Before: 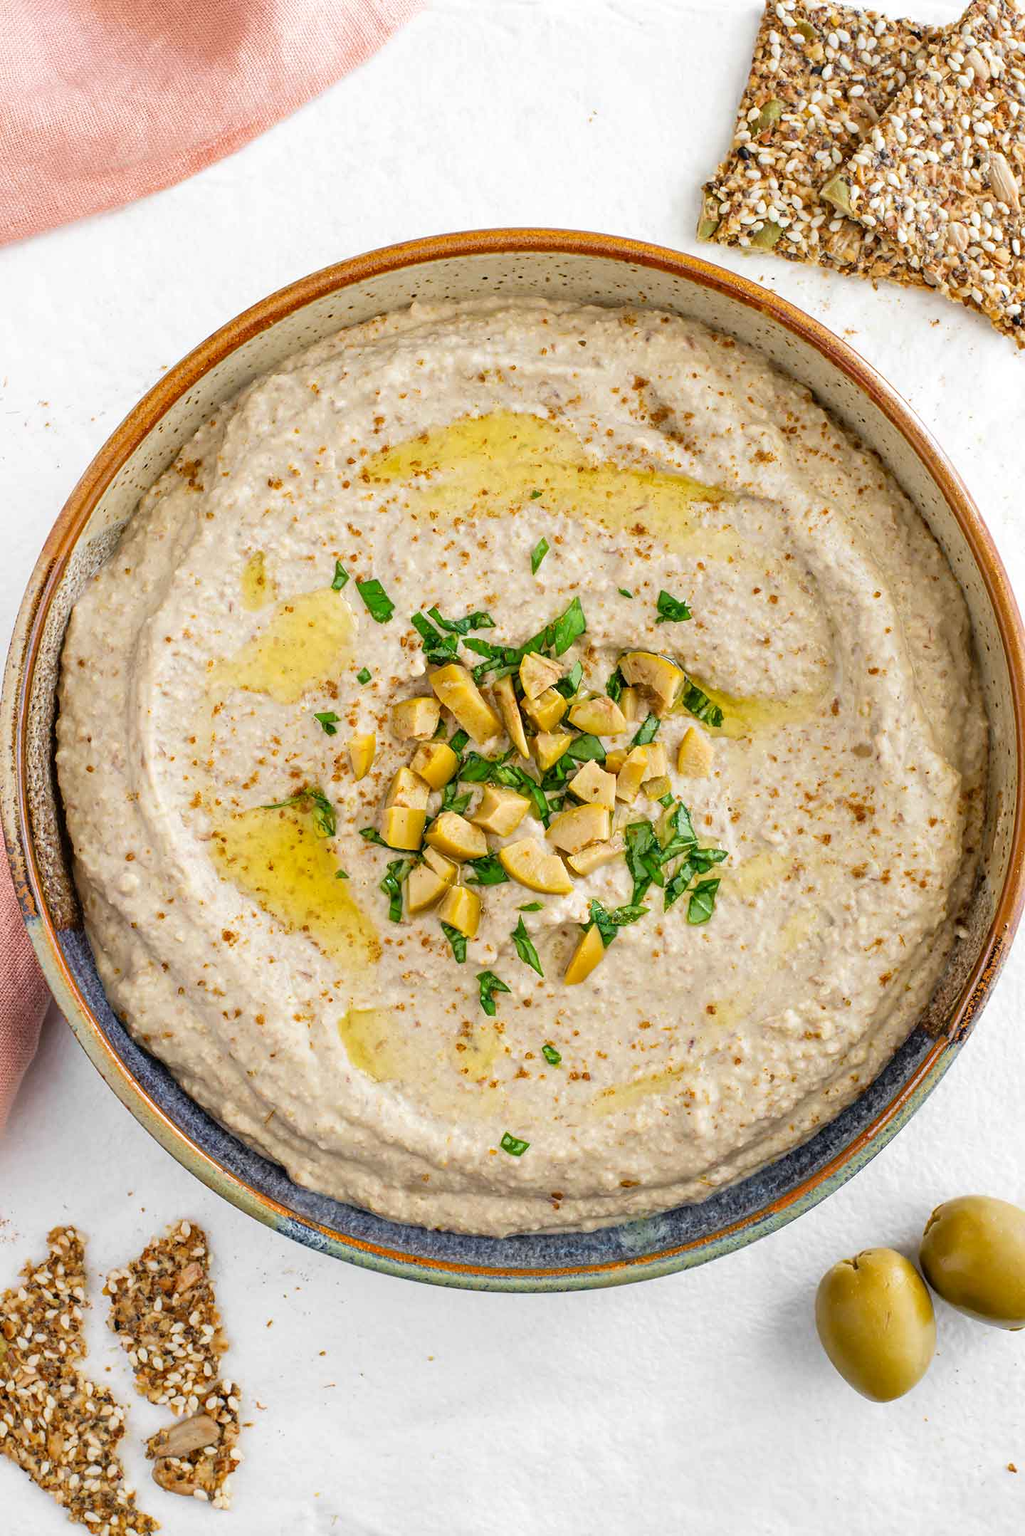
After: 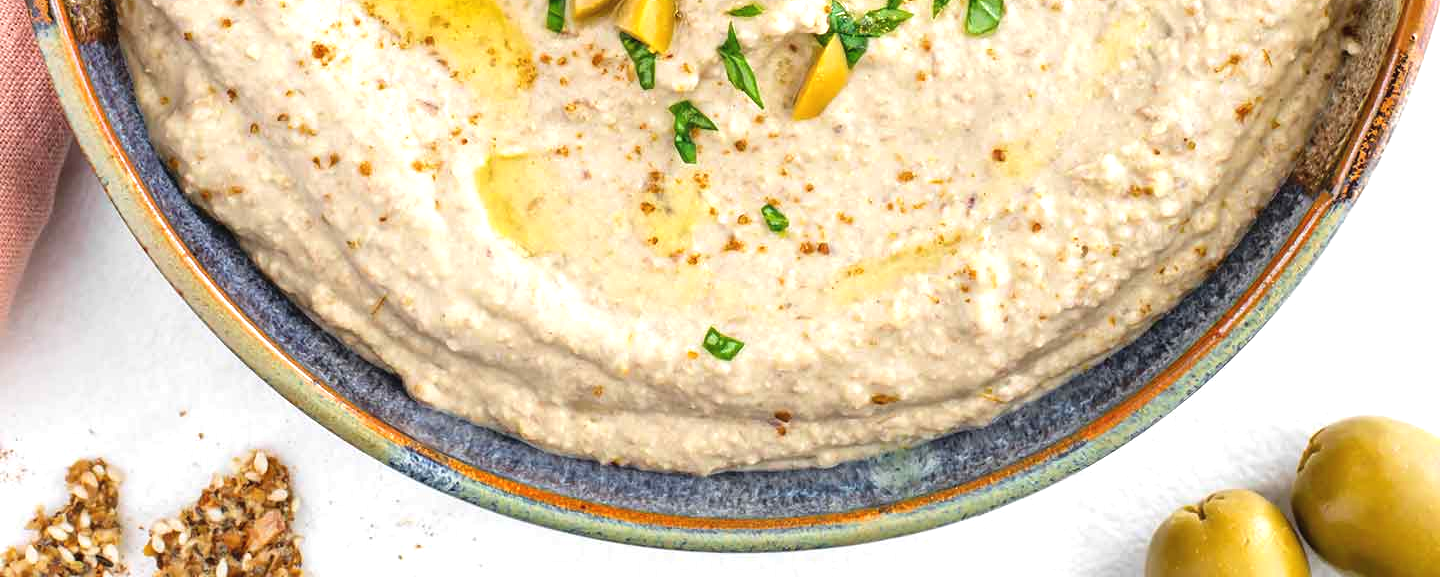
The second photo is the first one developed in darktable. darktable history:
crop and rotate: top 58.585%, bottom 14.663%
exposure: black level correction -0.002, exposure 0.537 EV, compensate highlight preservation false
